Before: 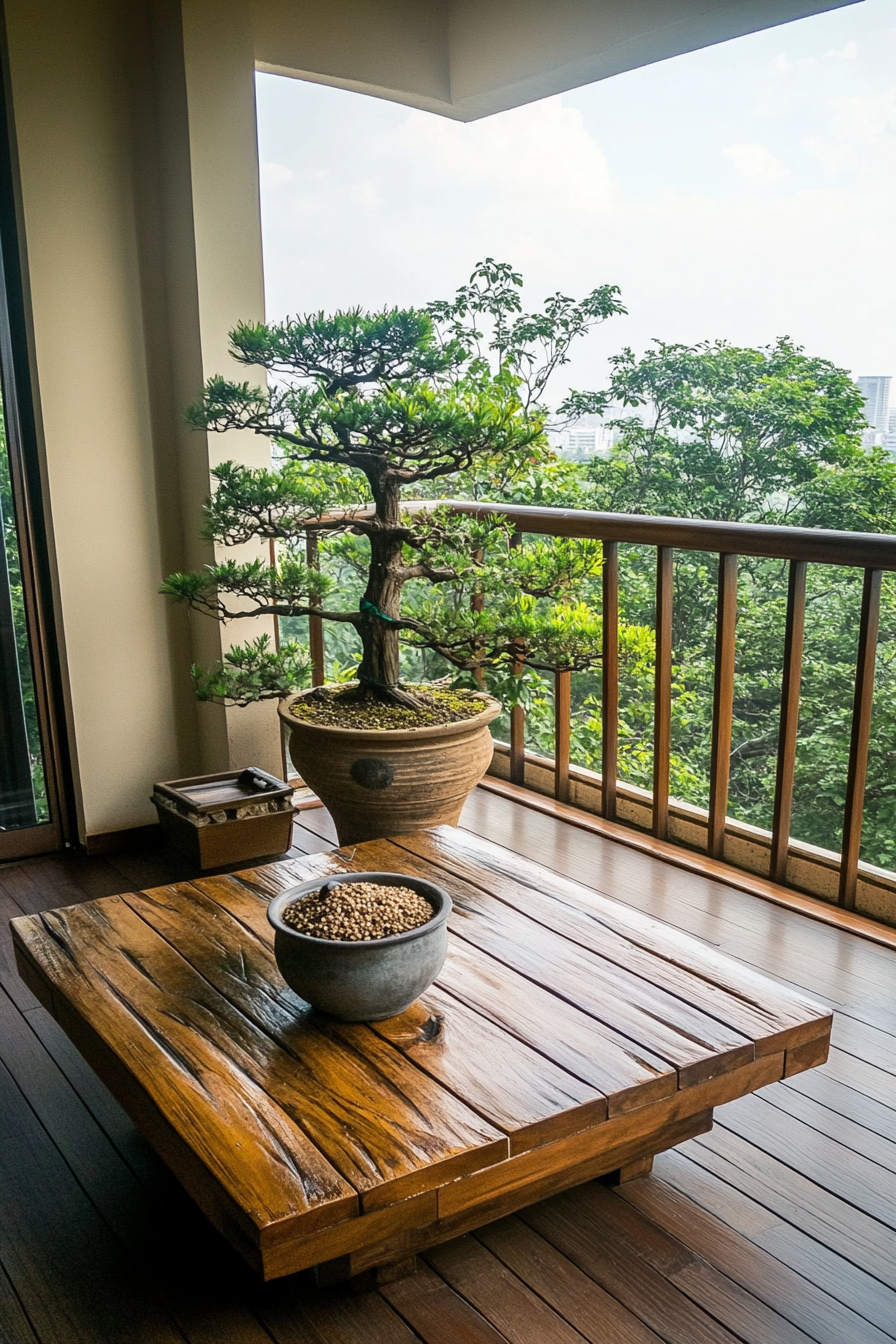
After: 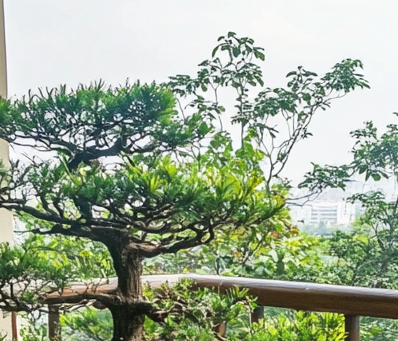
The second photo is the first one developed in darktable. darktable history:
crop: left 28.822%, top 16.836%, right 26.698%, bottom 57.765%
exposure: compensate exposure bias true, compensate highlight preservation false
